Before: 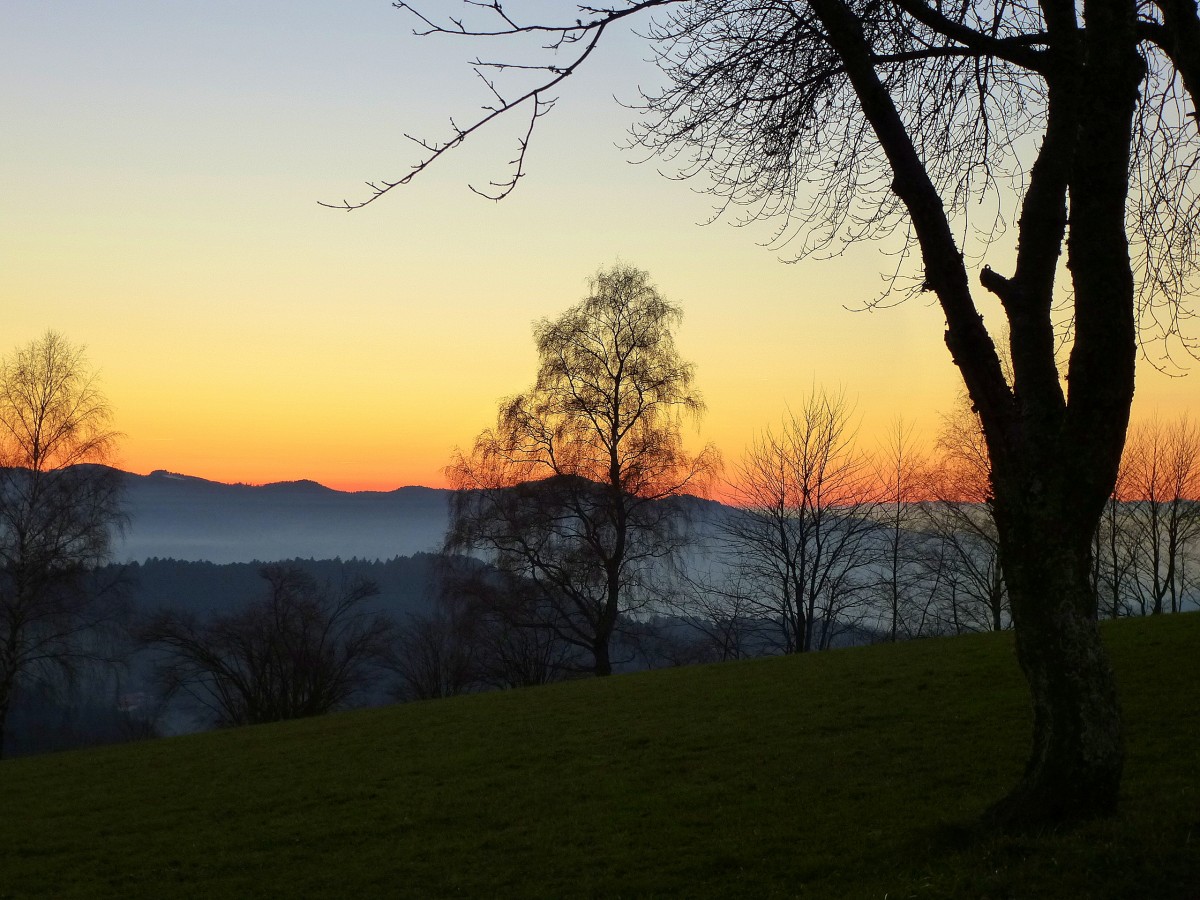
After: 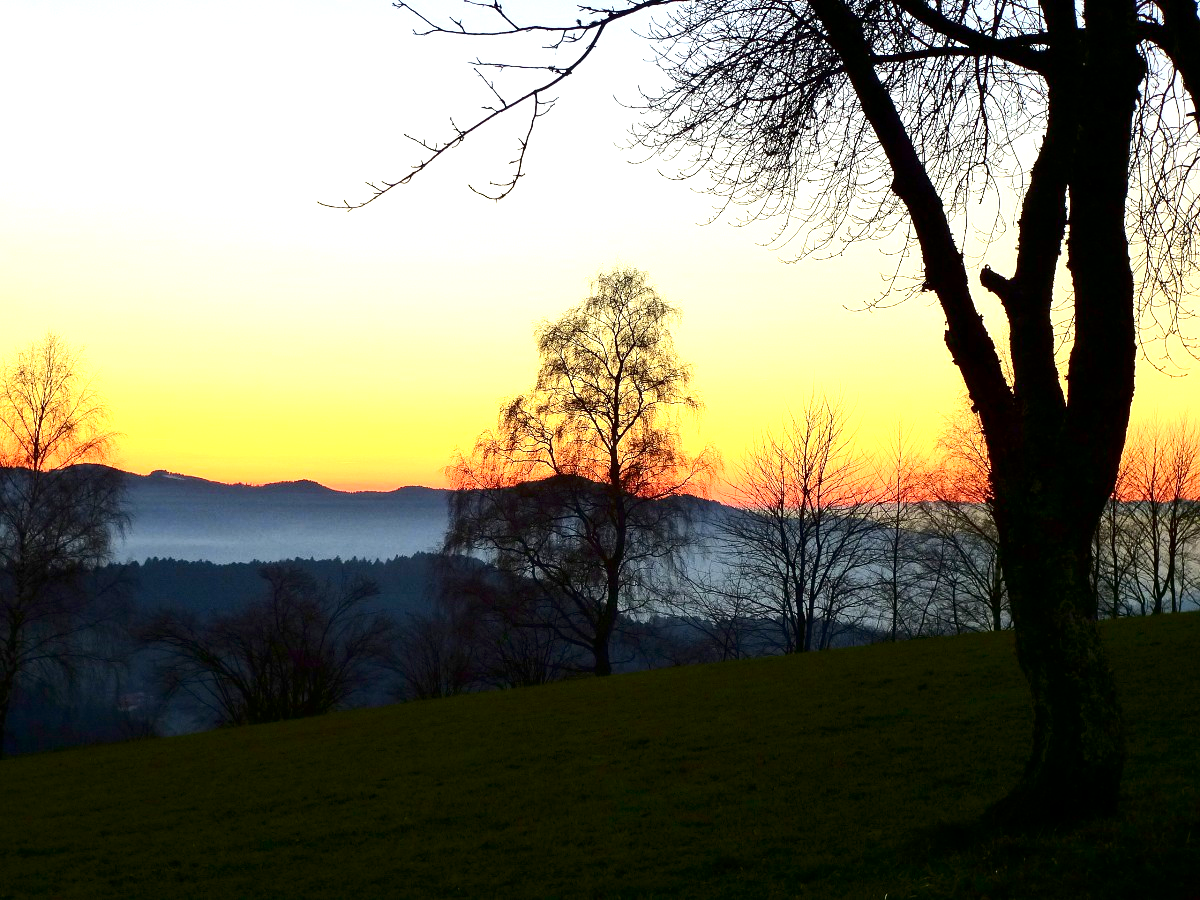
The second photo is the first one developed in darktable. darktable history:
exposure: black level correction 0.001, exposure 1.119 EV, compensate exposure bias true, compensate highlight preservation false
contrast brightness saturation: contrast 0.201, brightness -0.111, saturation 0.105
